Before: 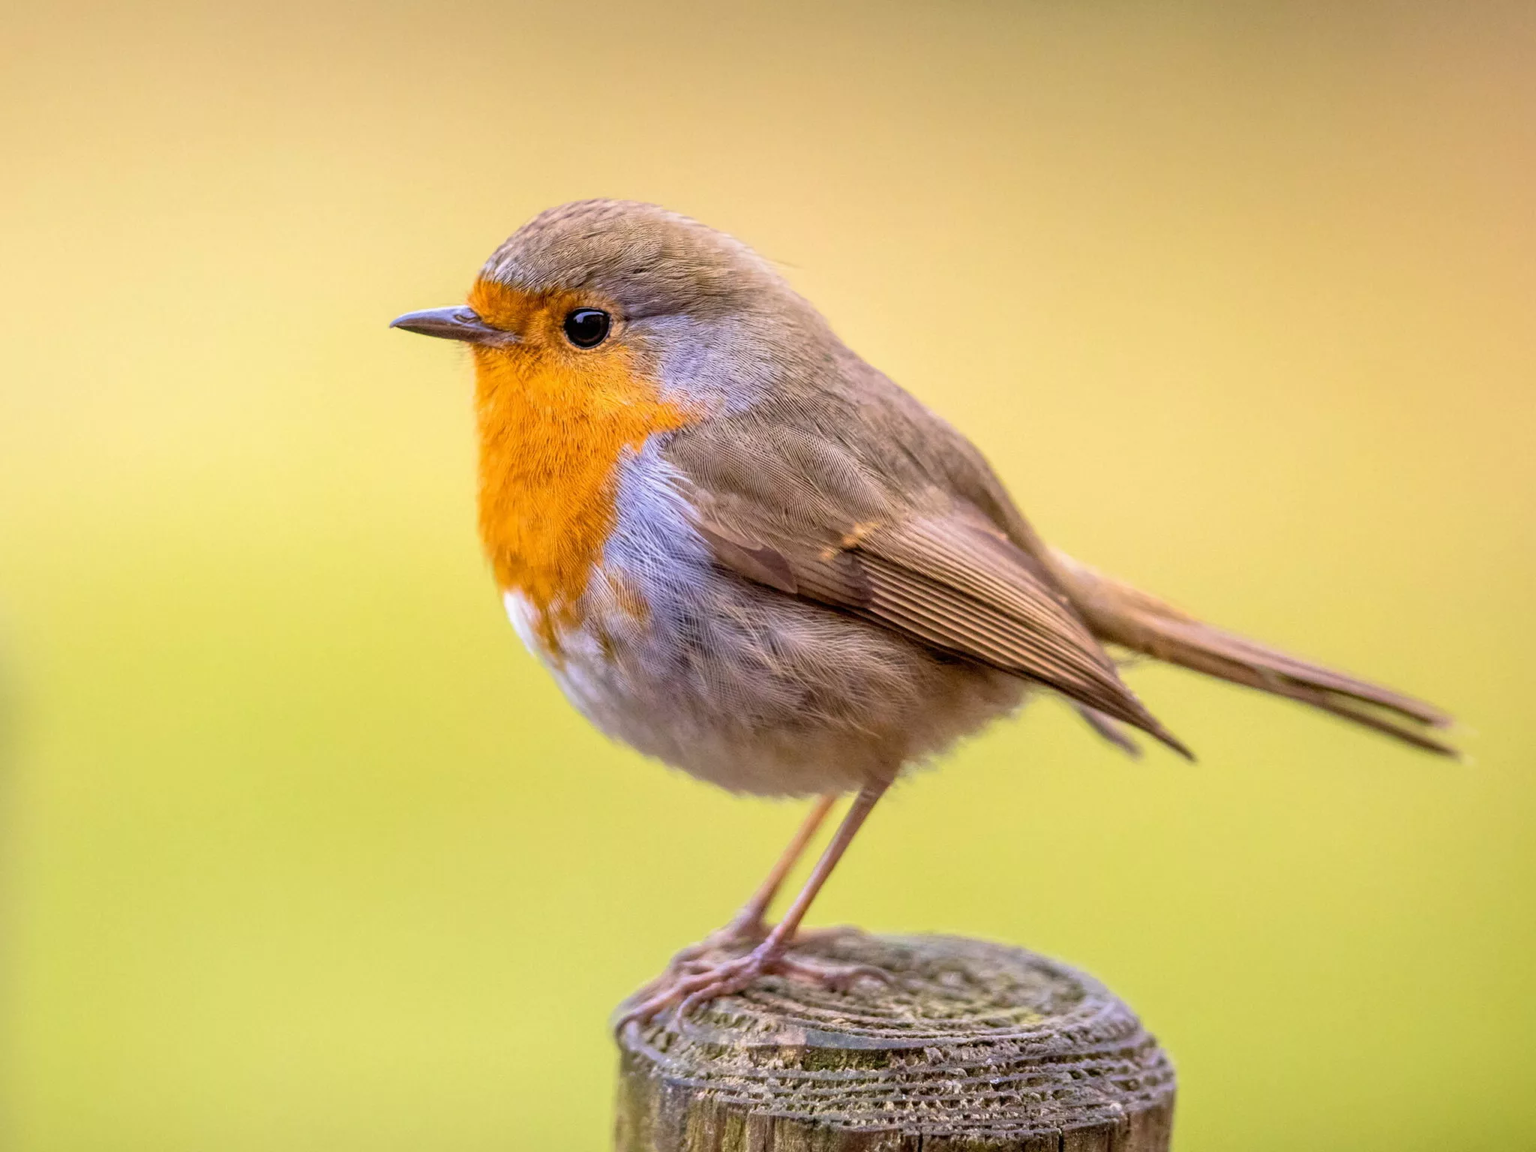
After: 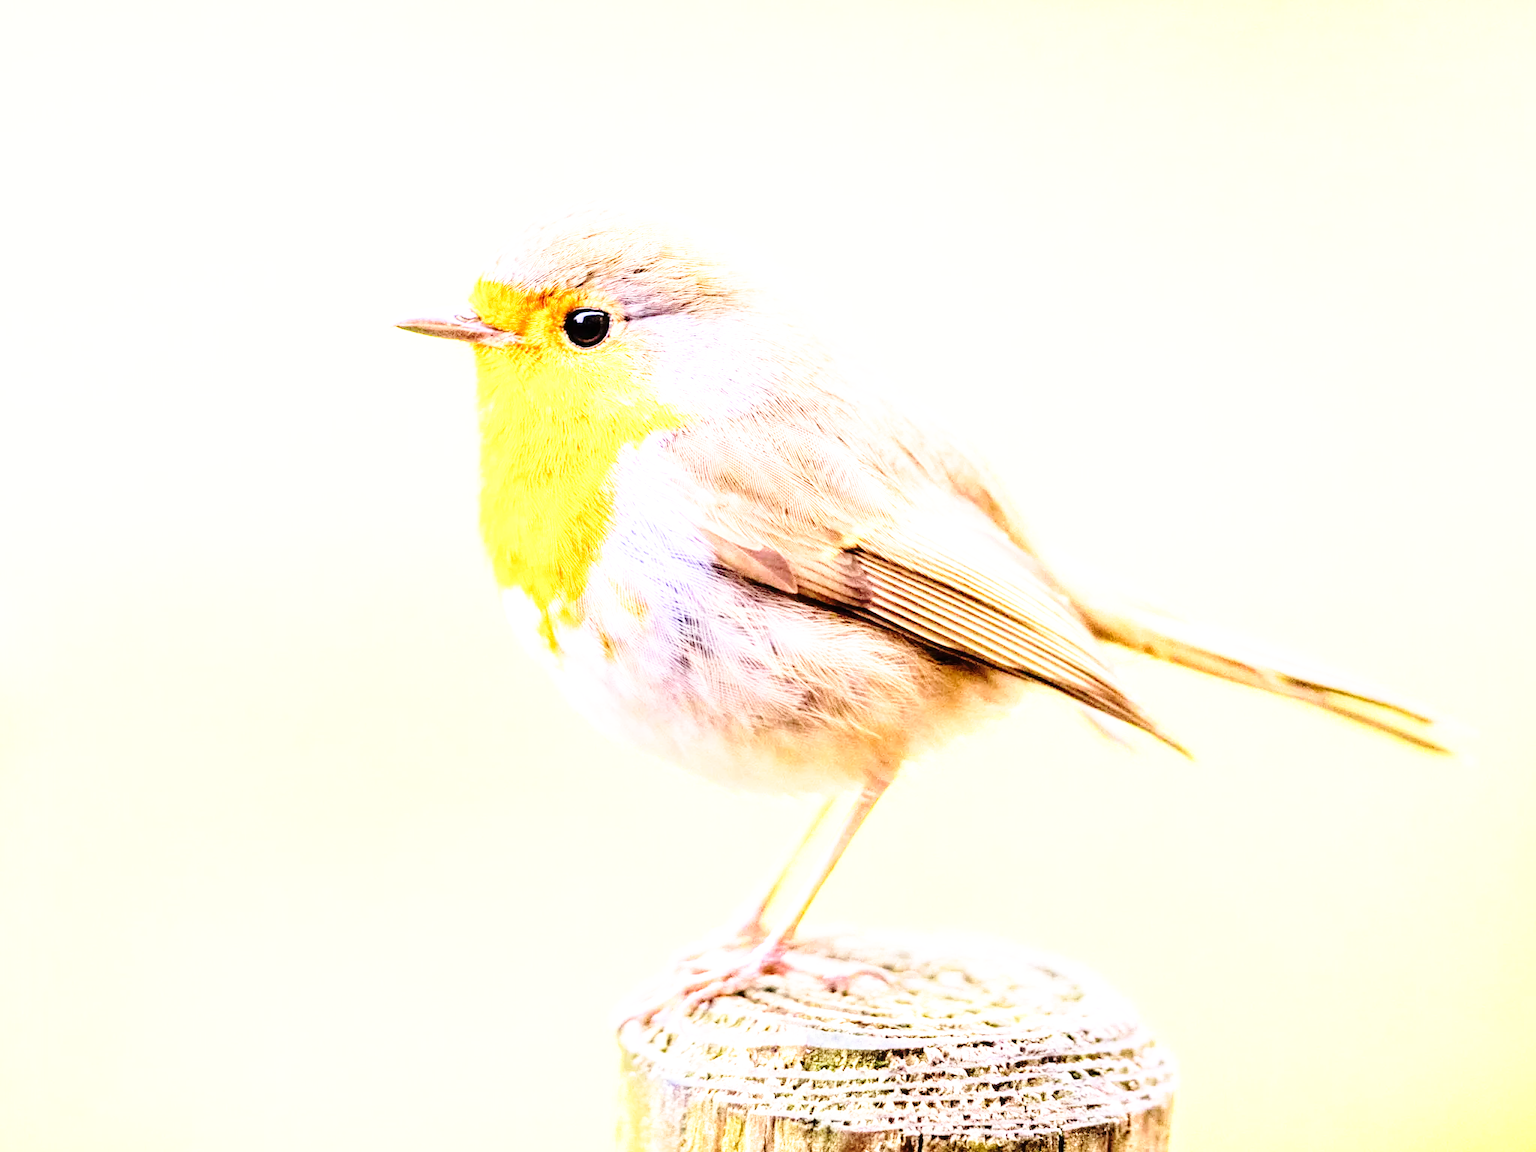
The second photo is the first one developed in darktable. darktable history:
base curve: curves: ch0 [(0, 0) (0.026, 0.03) (0.109, 0.232) (0.351, 0.748) (0.669, 0.968) (1, 1)], preserve colors none
tone equalizer: -8 EV -0.718 EV, -7 EV -0.688 EV, -6 EV -0.618 EV, -5 EV -0.382 EV, -3 EV 0.397 EV, -2 EV 0.6 EV, -1 EV 0.697 EV, +0 EV 0.73 EV
exposure: black level correction 0, exposure 0.701 EV, compensate exposure bias true, compensate highlight preservation false
contrast brightness saturation: contrast 0.154, brightness 0.048
